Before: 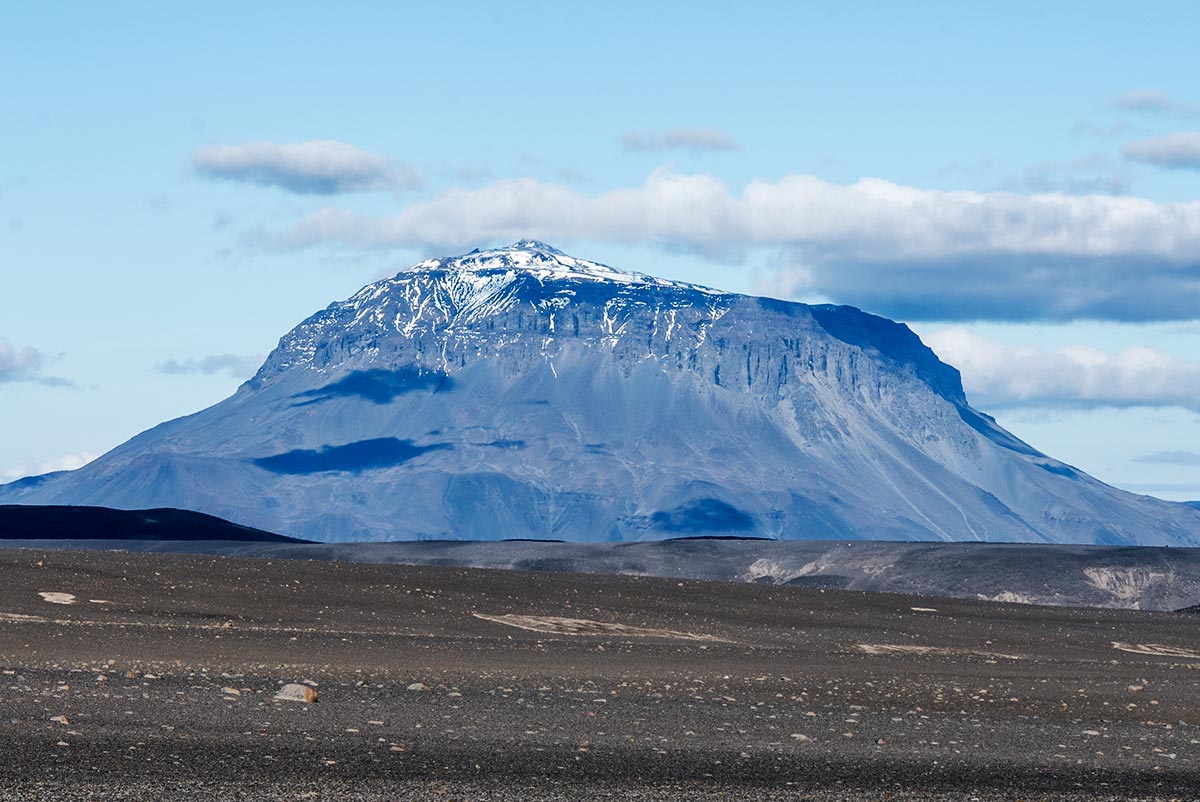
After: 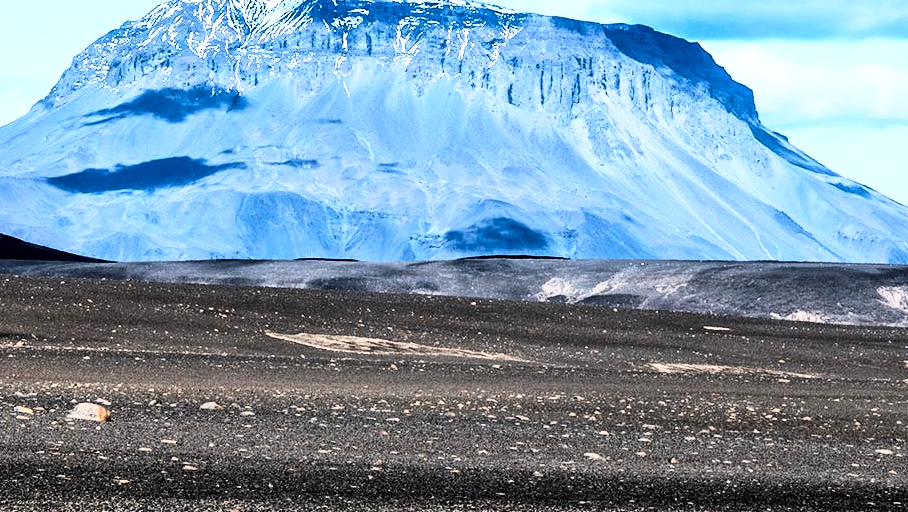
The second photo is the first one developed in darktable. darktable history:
rgb curve: curves: ch0 [(0, 0) (0.21, 0.15) (0.24, 0.21) (0.5, 0.75) (0.75, 0.96) (0.89, 0.99) (1, 1)]; ch1 [(0, 0.02) (0.21, 0.13) (0.25, 0.2) (0.5, 0.67) (0.75, 0.9) (0.89, 0.97) (1, 1)]; ch2 [(0, 0.02) (0.21, 0.13) (0.25, 0.2) (0.5, 0.67) (0.75, 0.9) (0.89, 0.97) (1, 1)], compensate middle gray true
crop and rotate: left 17.299%, top 35.115%, right 7.015%, bottom 1.024%
local contrast: highlights 100%, shadows 100%, detail 120%, midtone range 0.2
